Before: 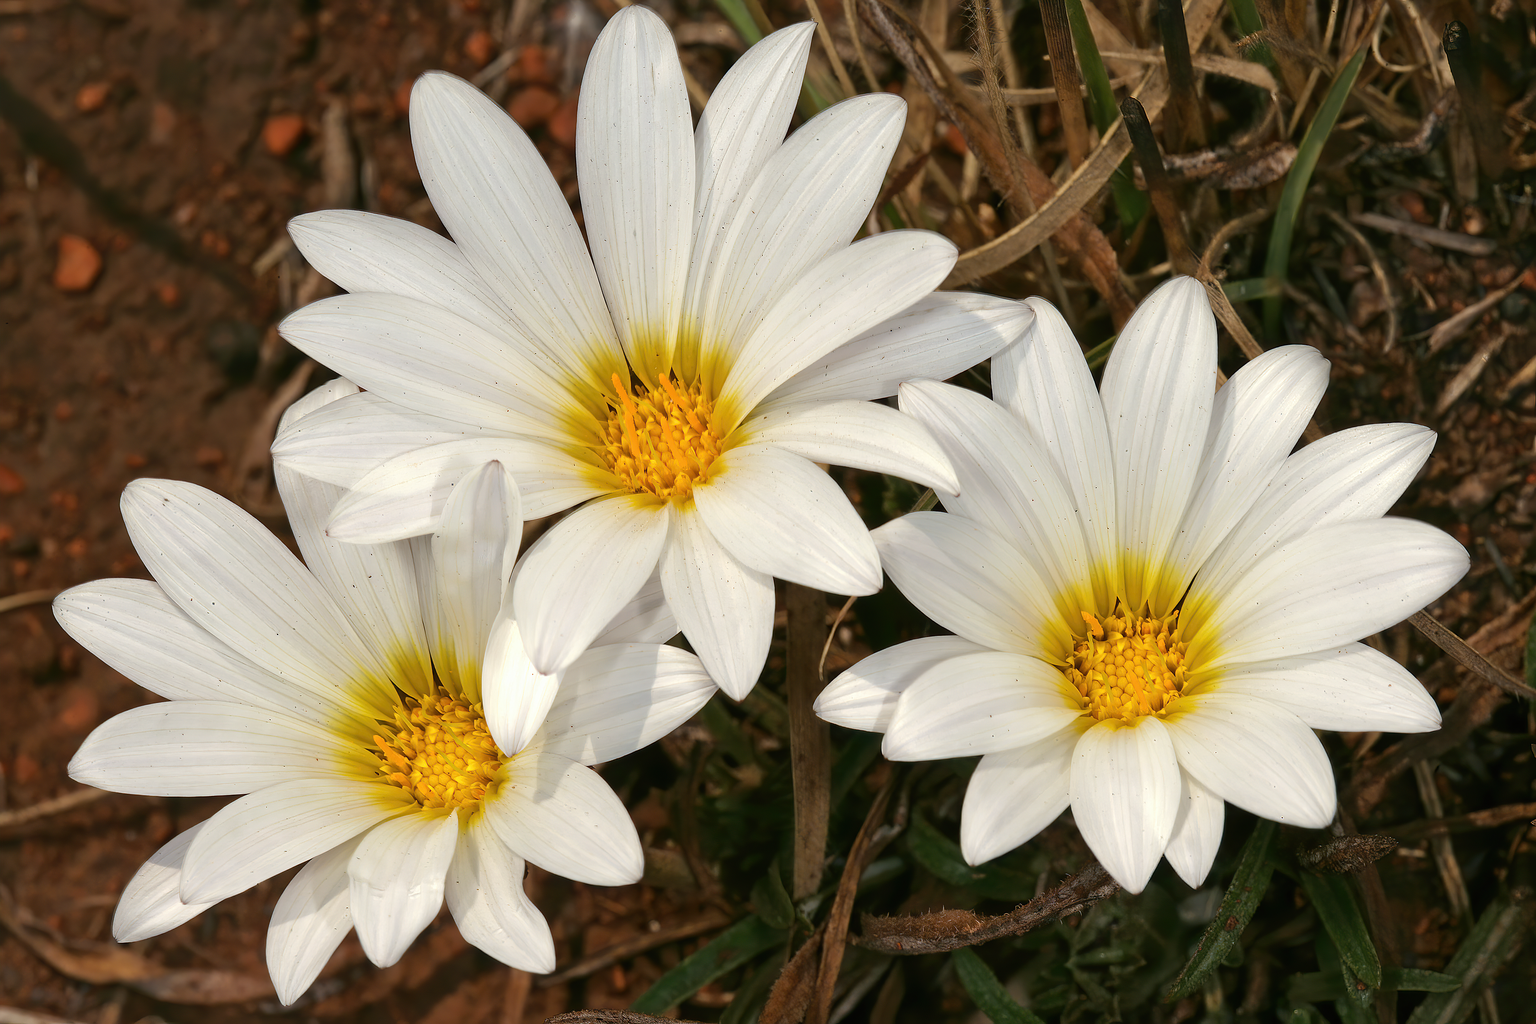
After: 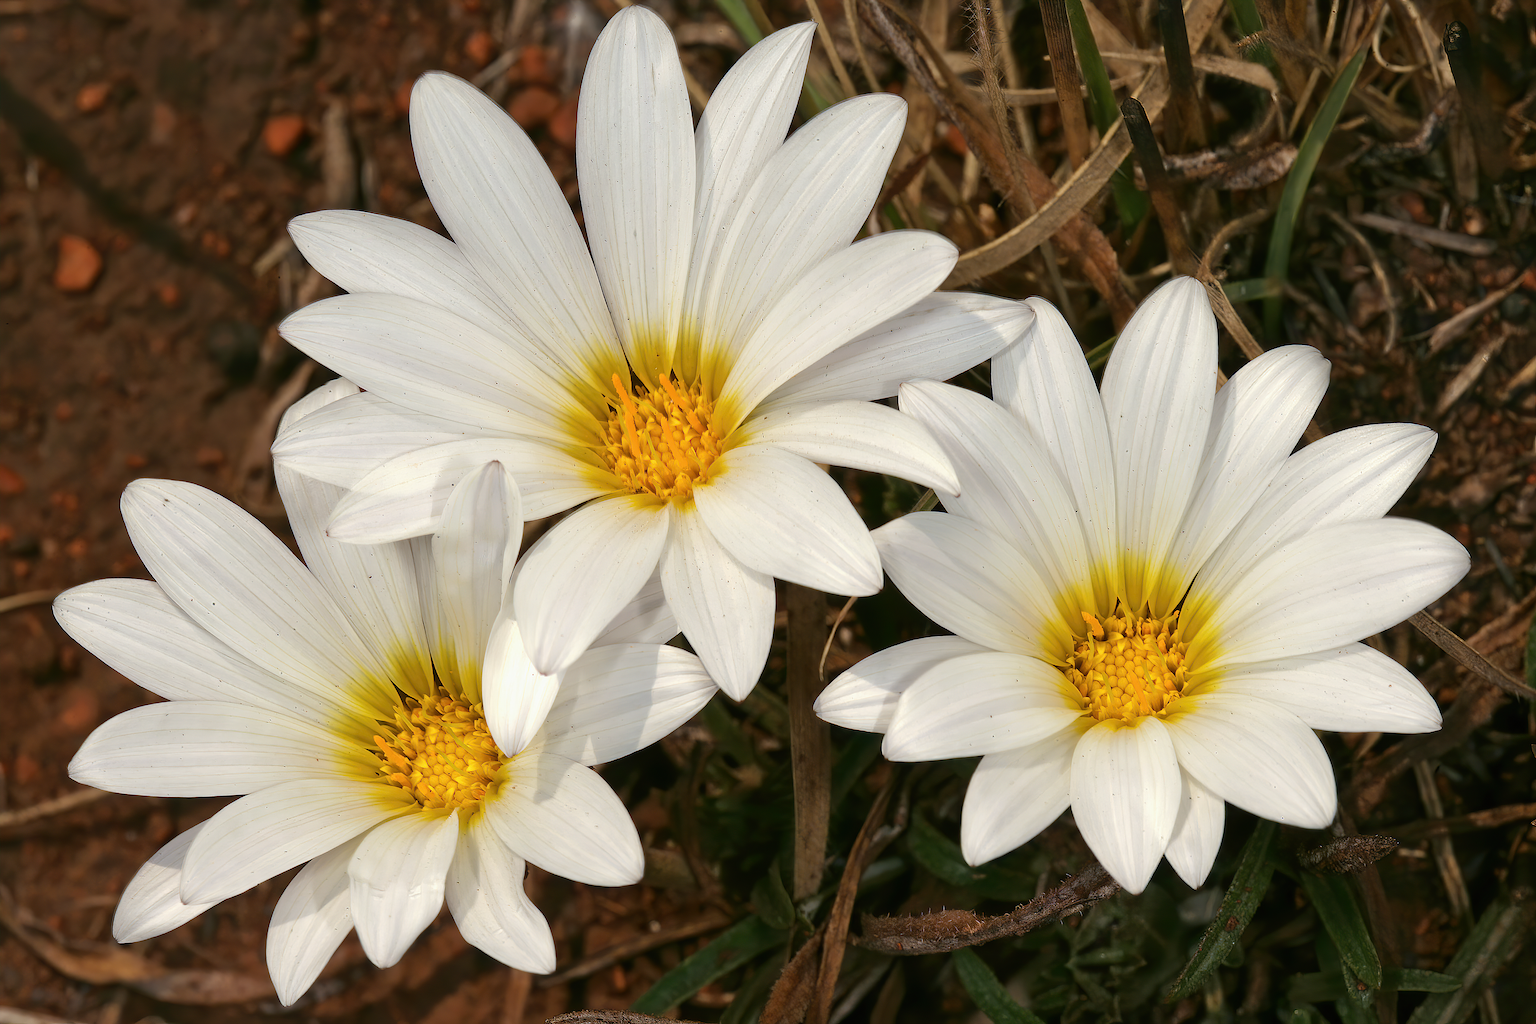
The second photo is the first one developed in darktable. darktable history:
contrast brightness saturation: contrast 0.052
exposure: exposure -0.051 EV, compensate highlight preservation false
